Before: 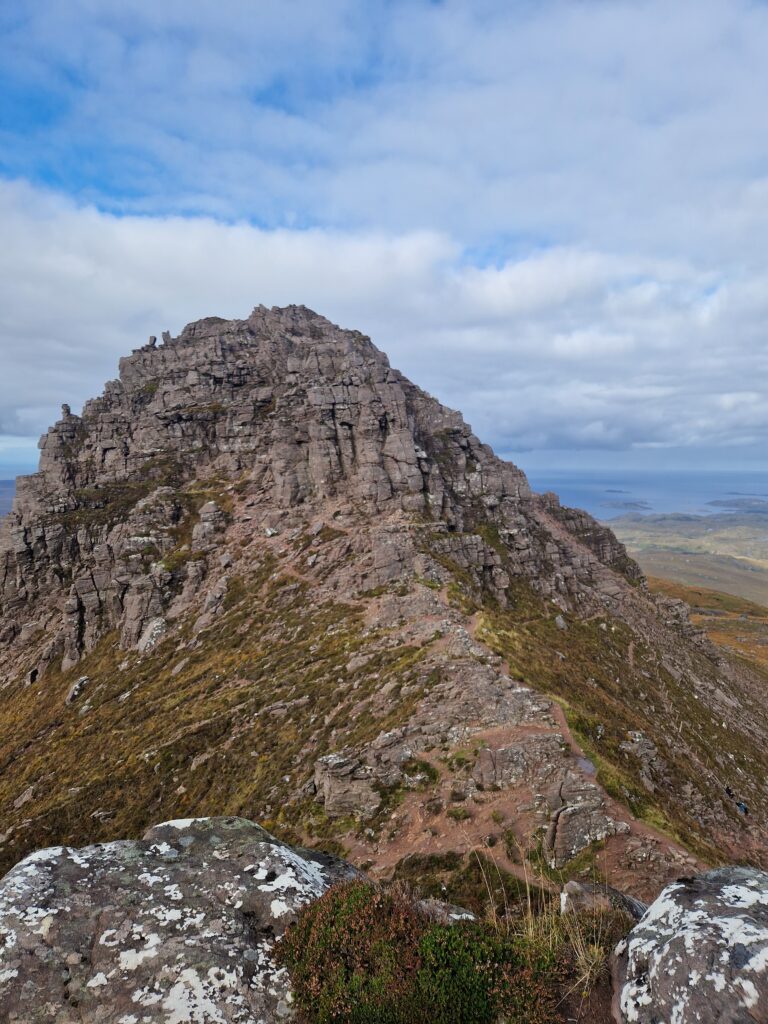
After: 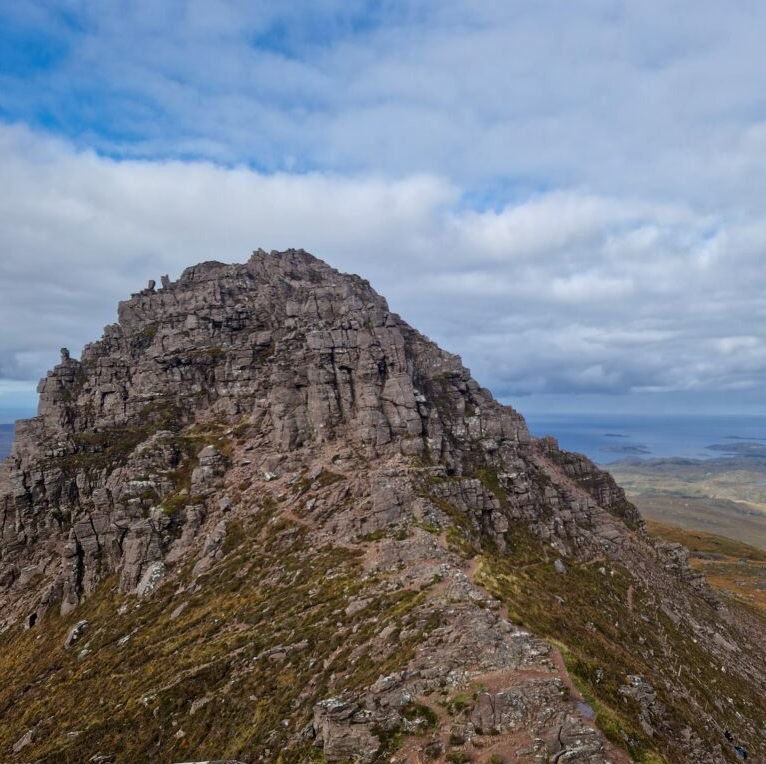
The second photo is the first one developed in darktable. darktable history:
local contrast: detail 110%
contrast brightness saturation: brightness -0.093
crop: left 0.25%, top 5.559%, bottom 19.812%
exposure: compensate highlight preservation false
